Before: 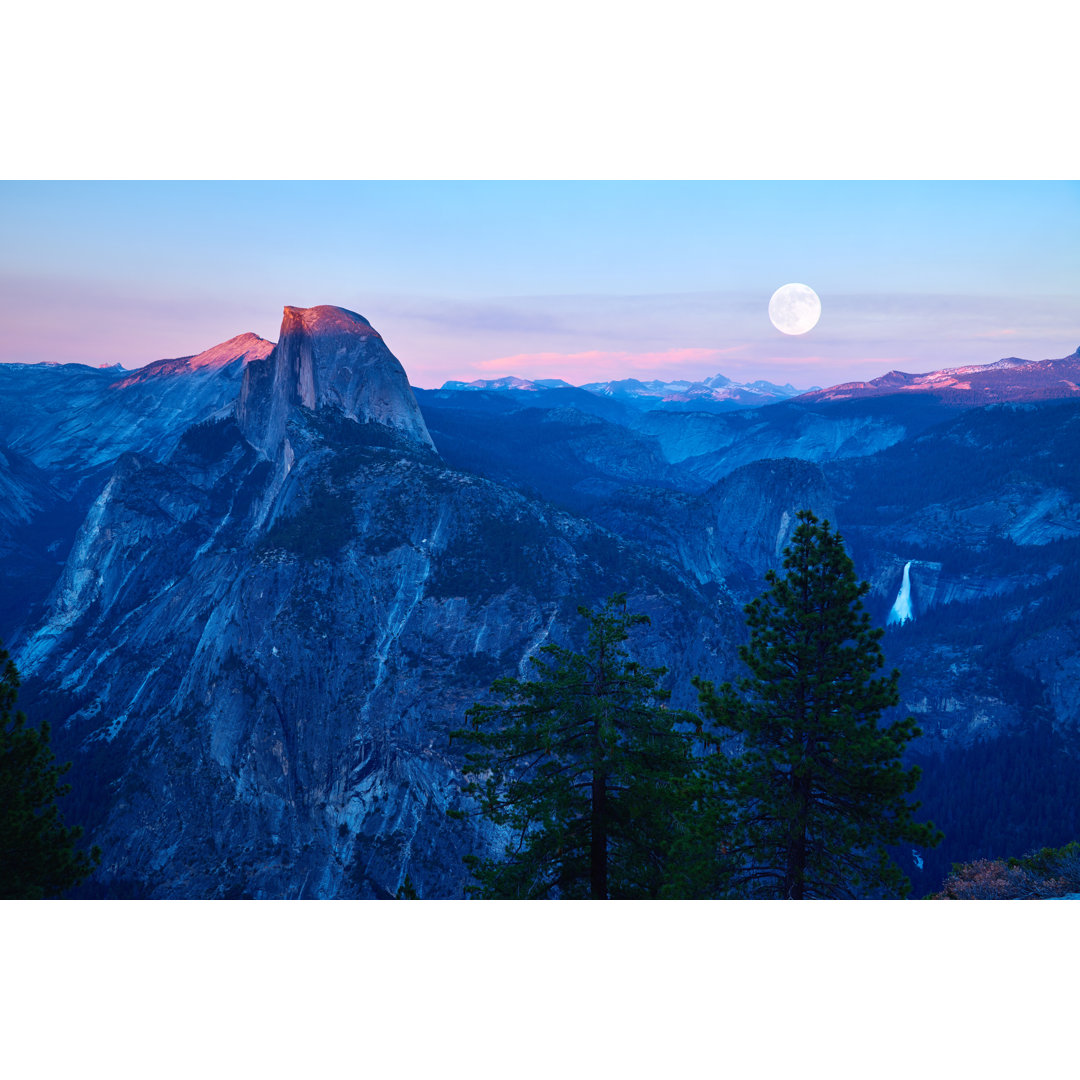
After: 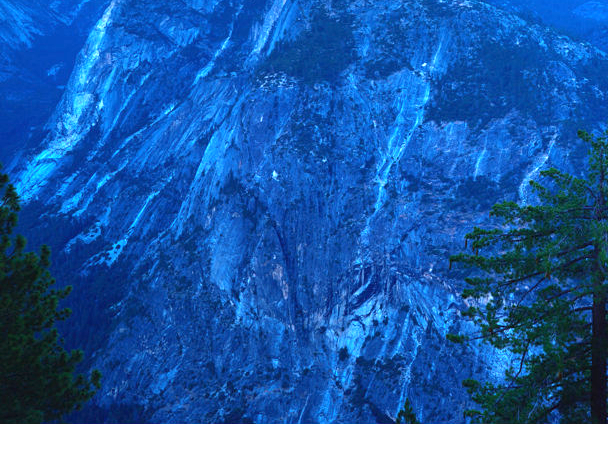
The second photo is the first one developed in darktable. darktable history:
crop: top 44.153%, right 43.685%, bottom 12.958%
exposure: black level correction 0, exposure 1.392 EV, compensate highlight preservation false
